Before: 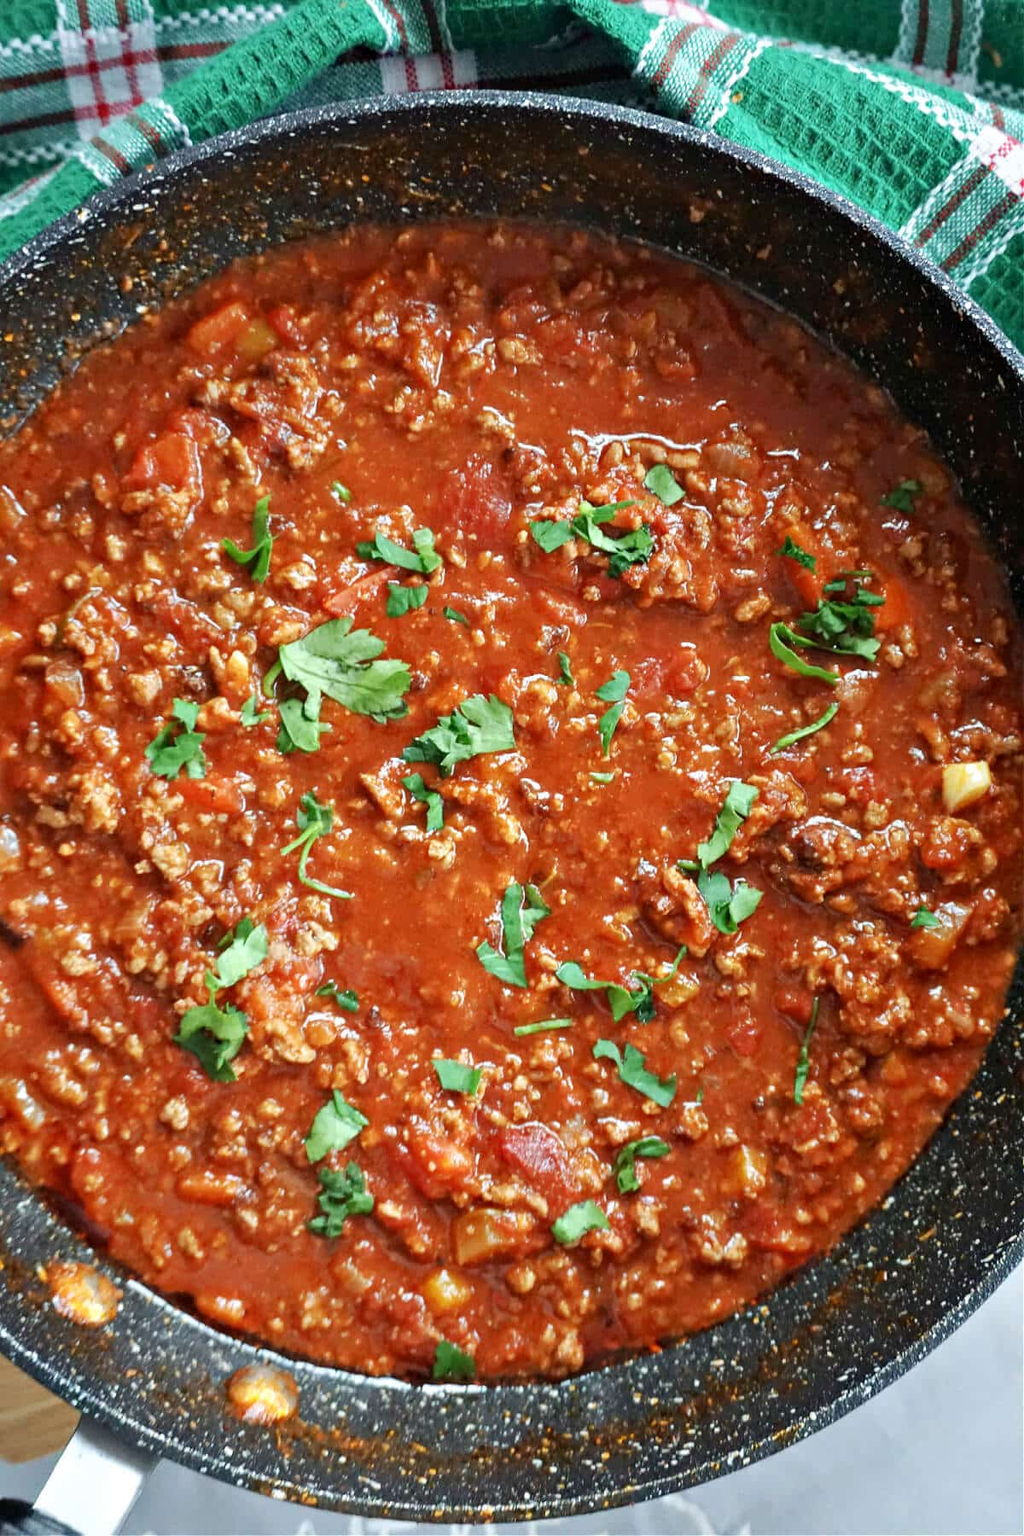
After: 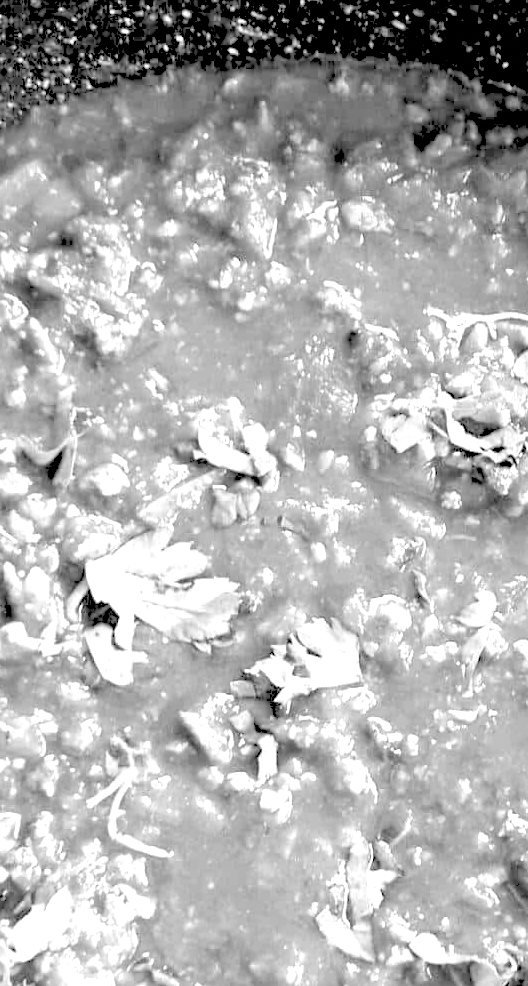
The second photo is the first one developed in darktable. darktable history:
crop: left 20.248%, top 10.86%, right 35.675%, bottom 34.321%
monochrome: on, module defaults
exposure: black level correction 0.009, exposure 1.425 EV, compensate highlight preservation false
rgb levels: levels [[0.027, 0.429, 0.996], [0, 0.5, 1], [0, 0.5, 1]]
grain: coarseness 0.81 ISO, strength 1.34%, mid-tones bias 0%
